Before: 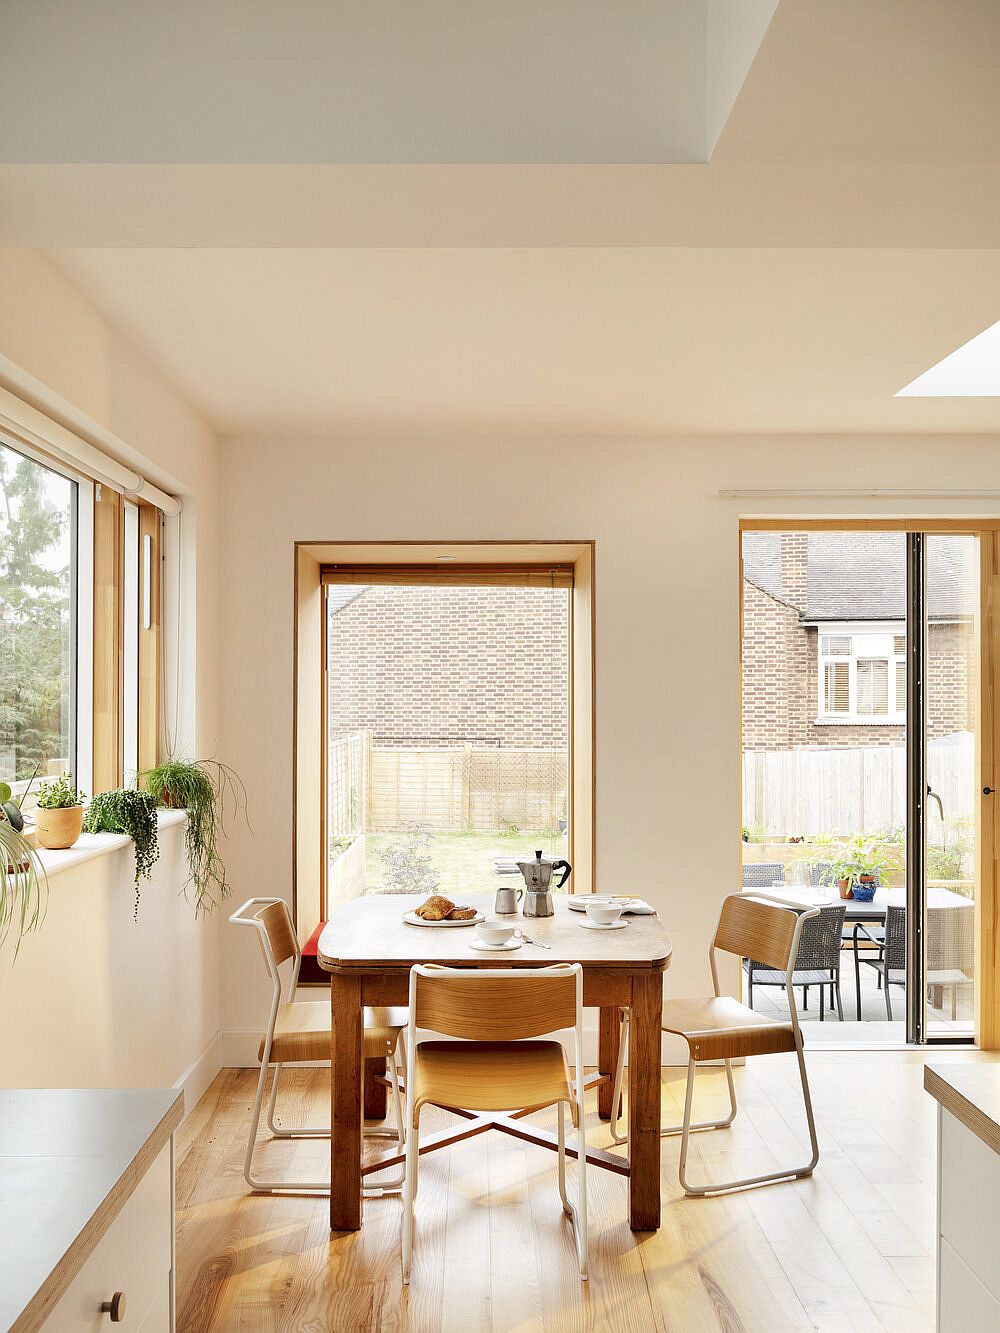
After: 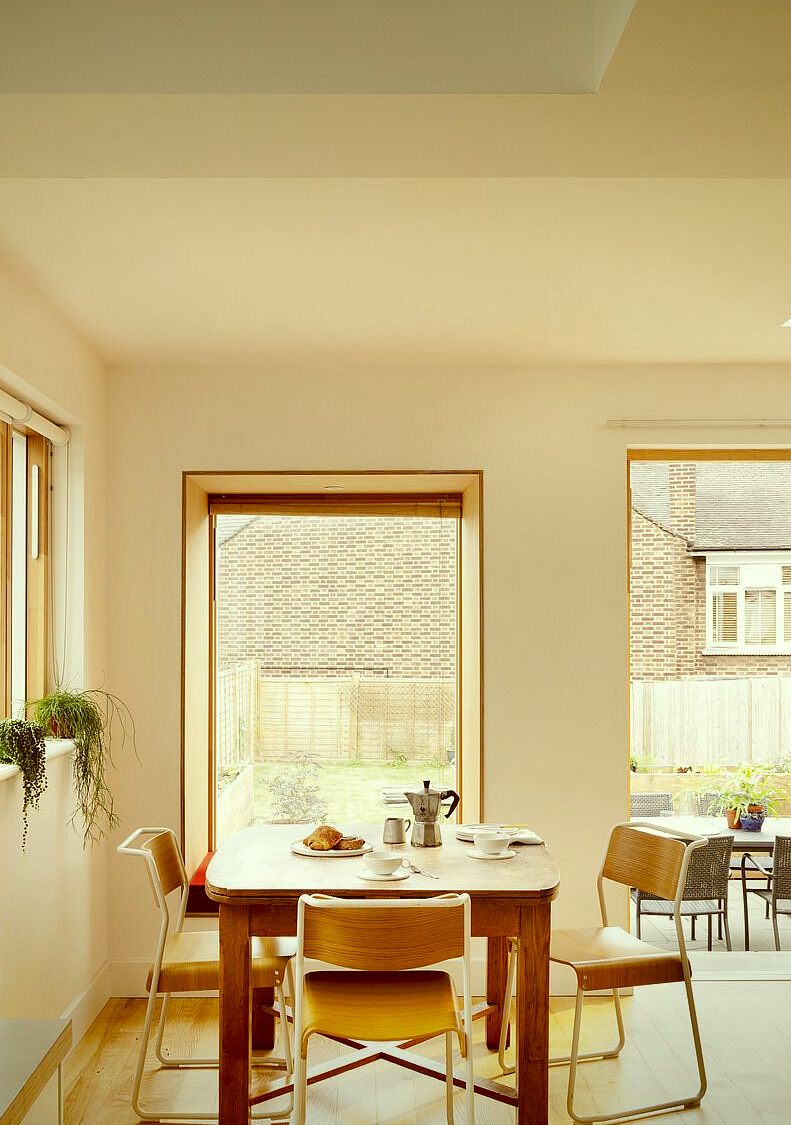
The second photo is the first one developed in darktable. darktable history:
color correction: highlights a* -6.31, highlights b* 9.62, shadows a* 10.62, shadows b* 23.27
crop: left 11.29%, top 5.309%, right 9.568%, bottom 10.271%
vignetting: fall-off start 99.08%, fall-off radius 100.01%, saturation 0.367, width/height ratio 1.424
